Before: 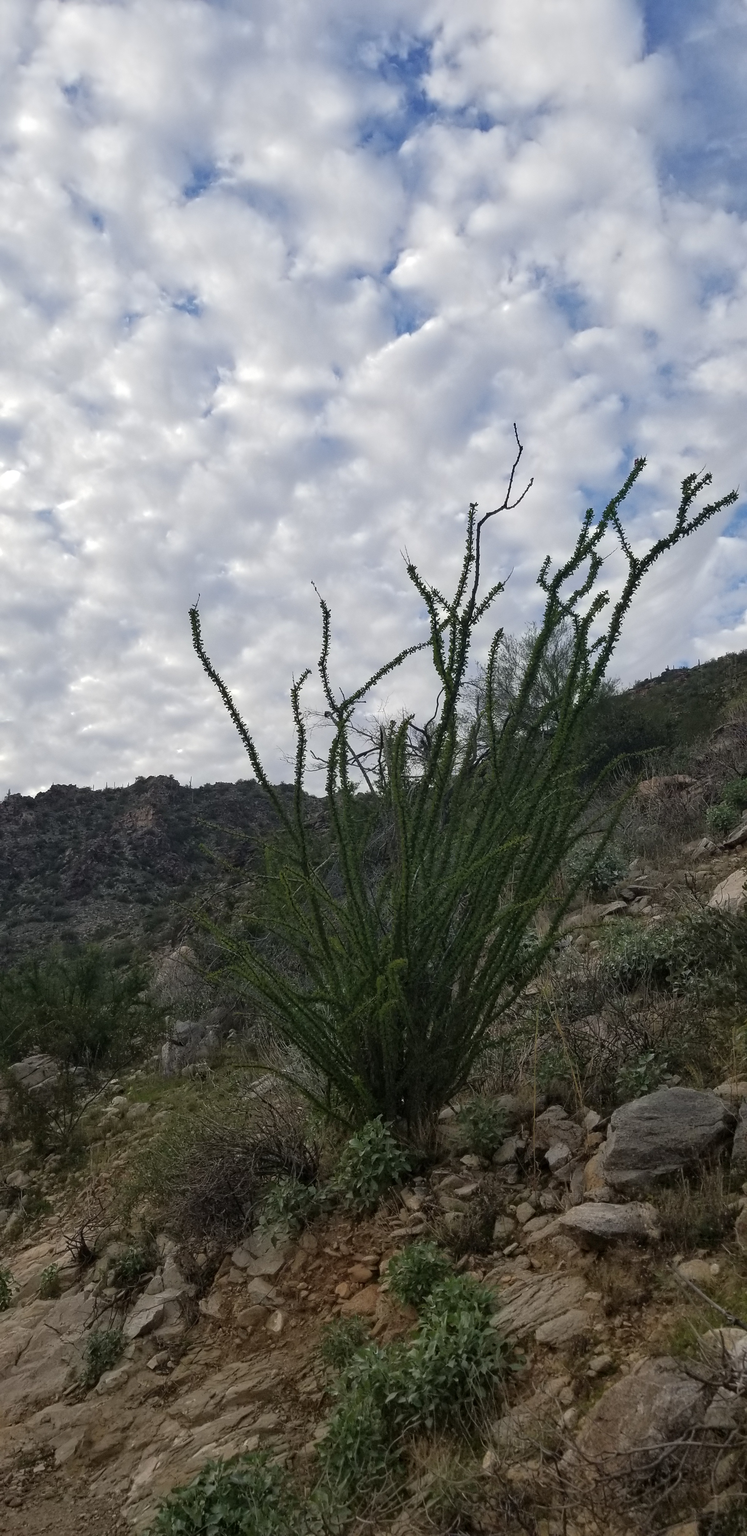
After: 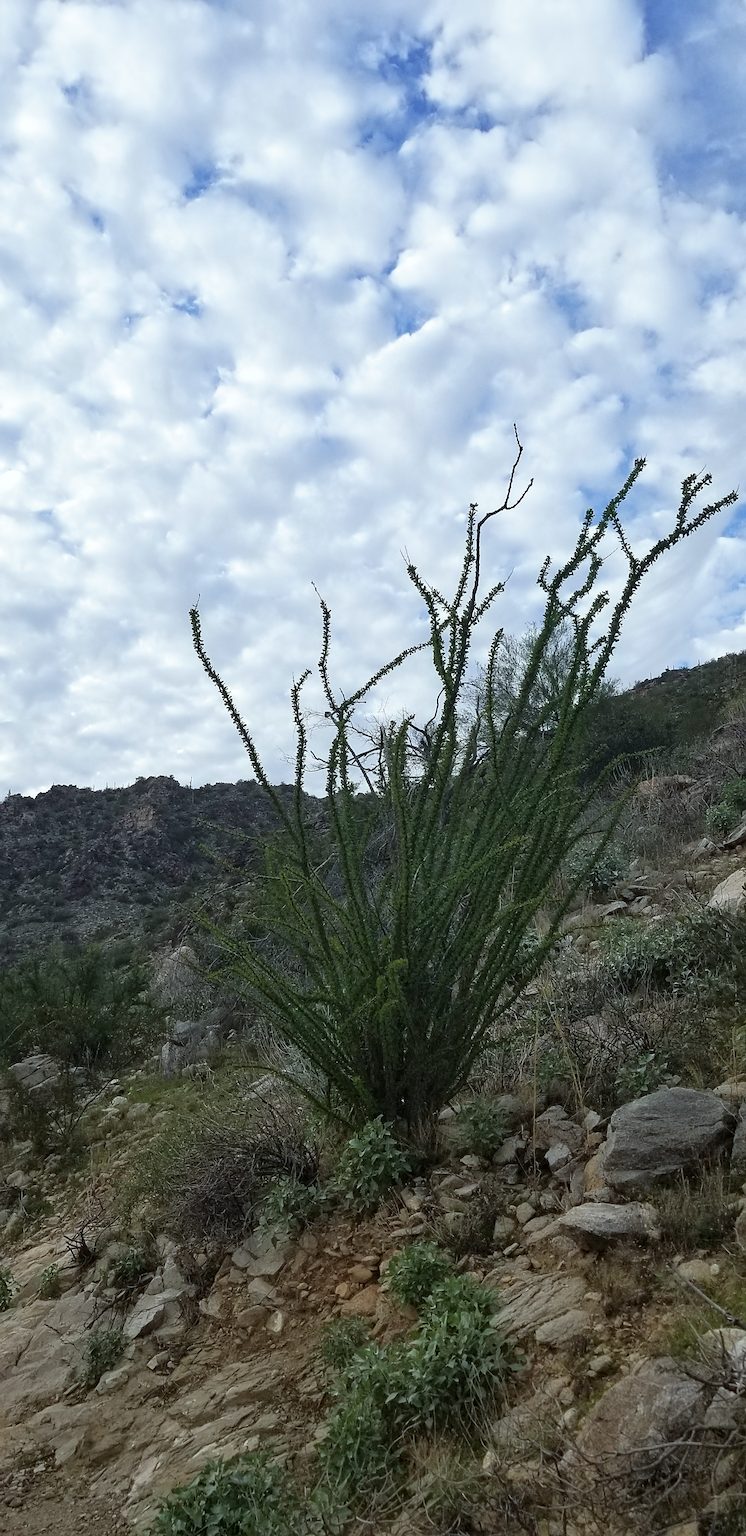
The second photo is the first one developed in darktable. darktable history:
white balance: red 0.925, blue 1.046
sharpen: on, module defaults
base curve: curves: ch0 [(0, 0) (0.688, 0.865) (1, 1)], preserve colors none
